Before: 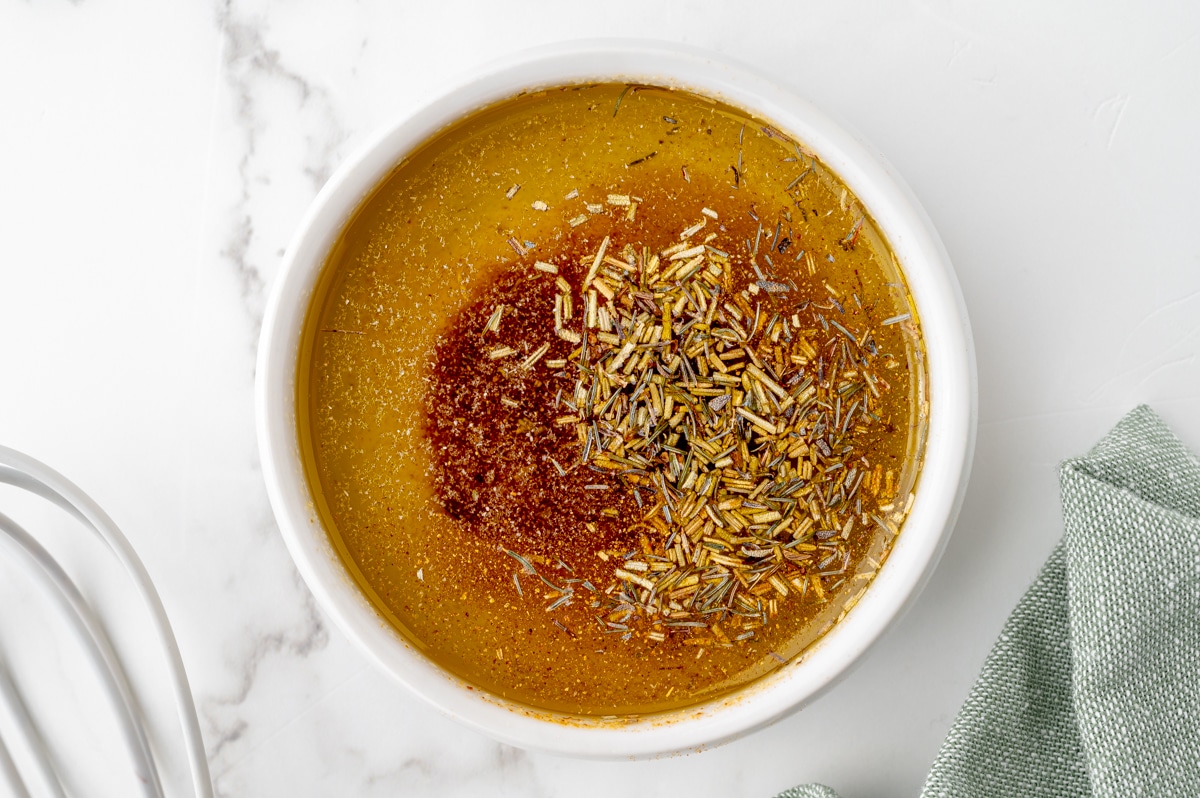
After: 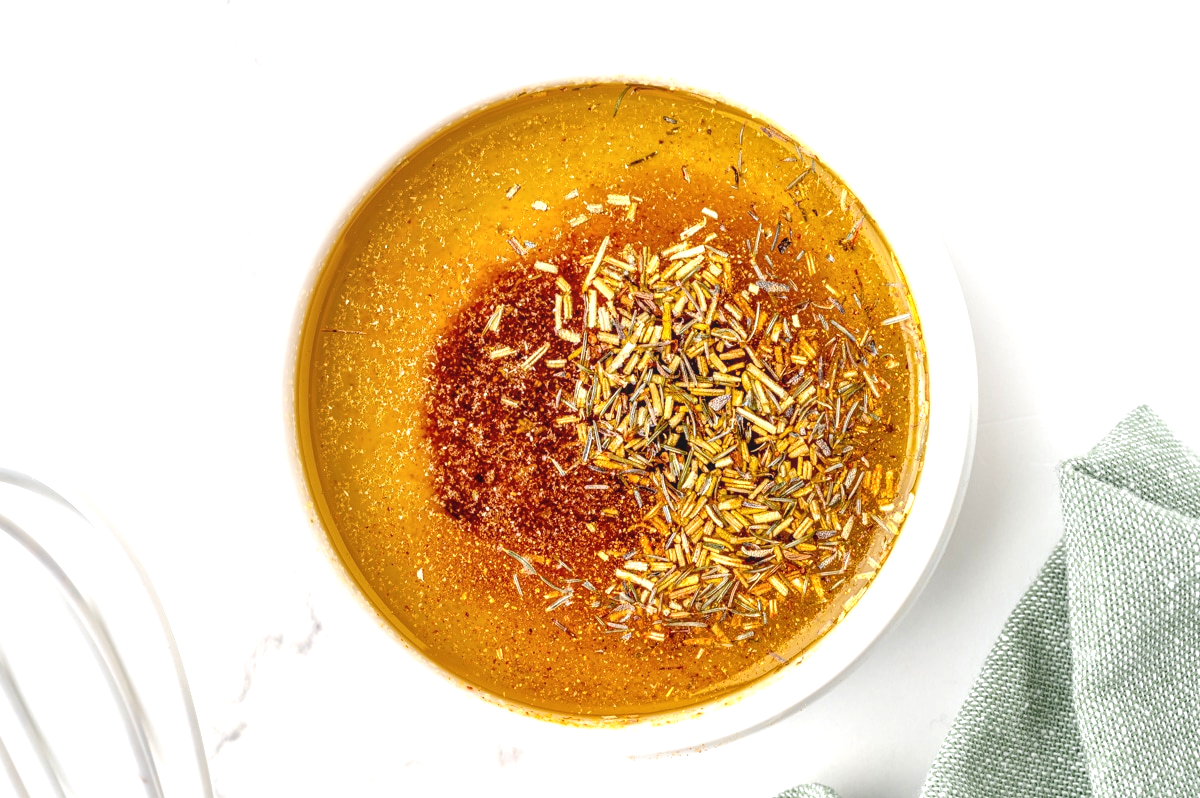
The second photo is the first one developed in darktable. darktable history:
local contrast: detail 109%
exposure: exposure 0.771 EV, compensate exposure bias true, compensate highlight preservation false
